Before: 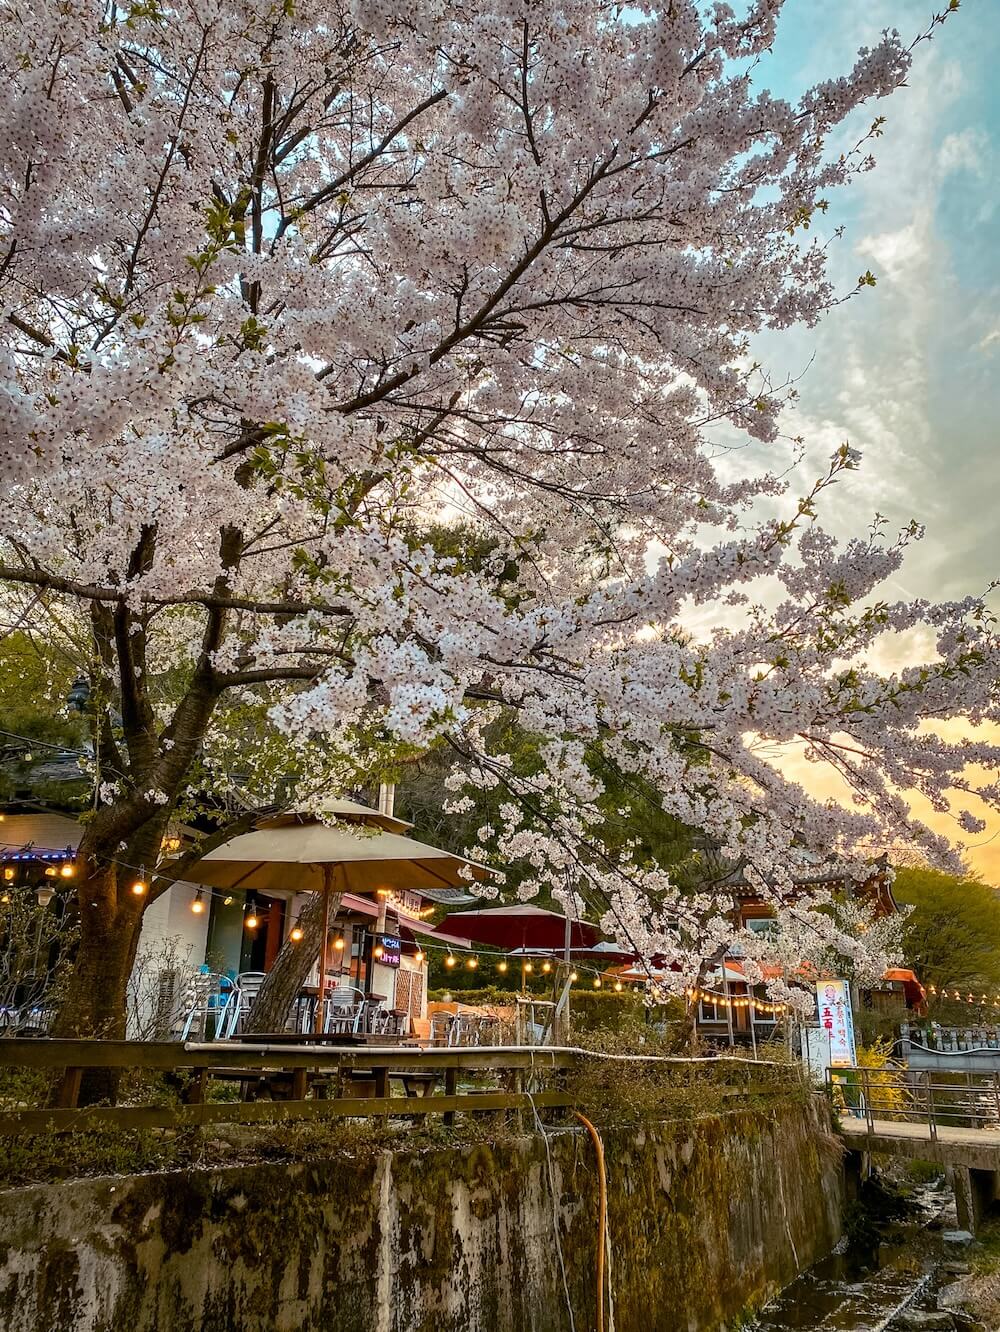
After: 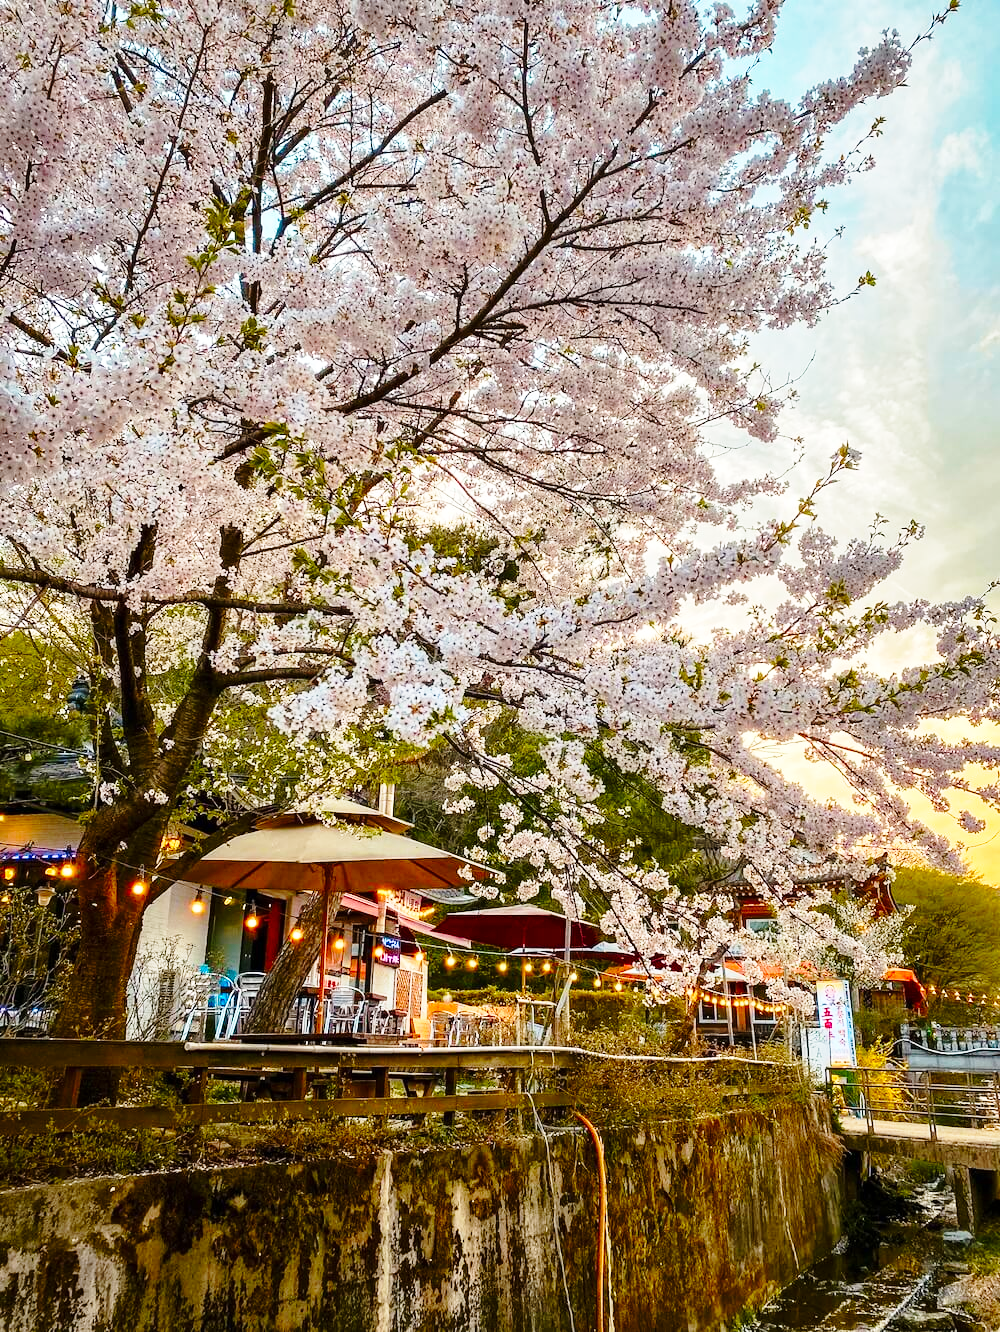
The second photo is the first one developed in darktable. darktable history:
color correction: saturation 1.32
local contrast: mode bilateral grid, contrast 15, coarseness 36, detail 105%, midtone range 0.2
base curve: curves: ch0 [(0, 0) (0.028, 0.03) (0.121, 0.232) (0.46, 0.748) (0.859, 0.968) (1, 1)], preserve colors none
